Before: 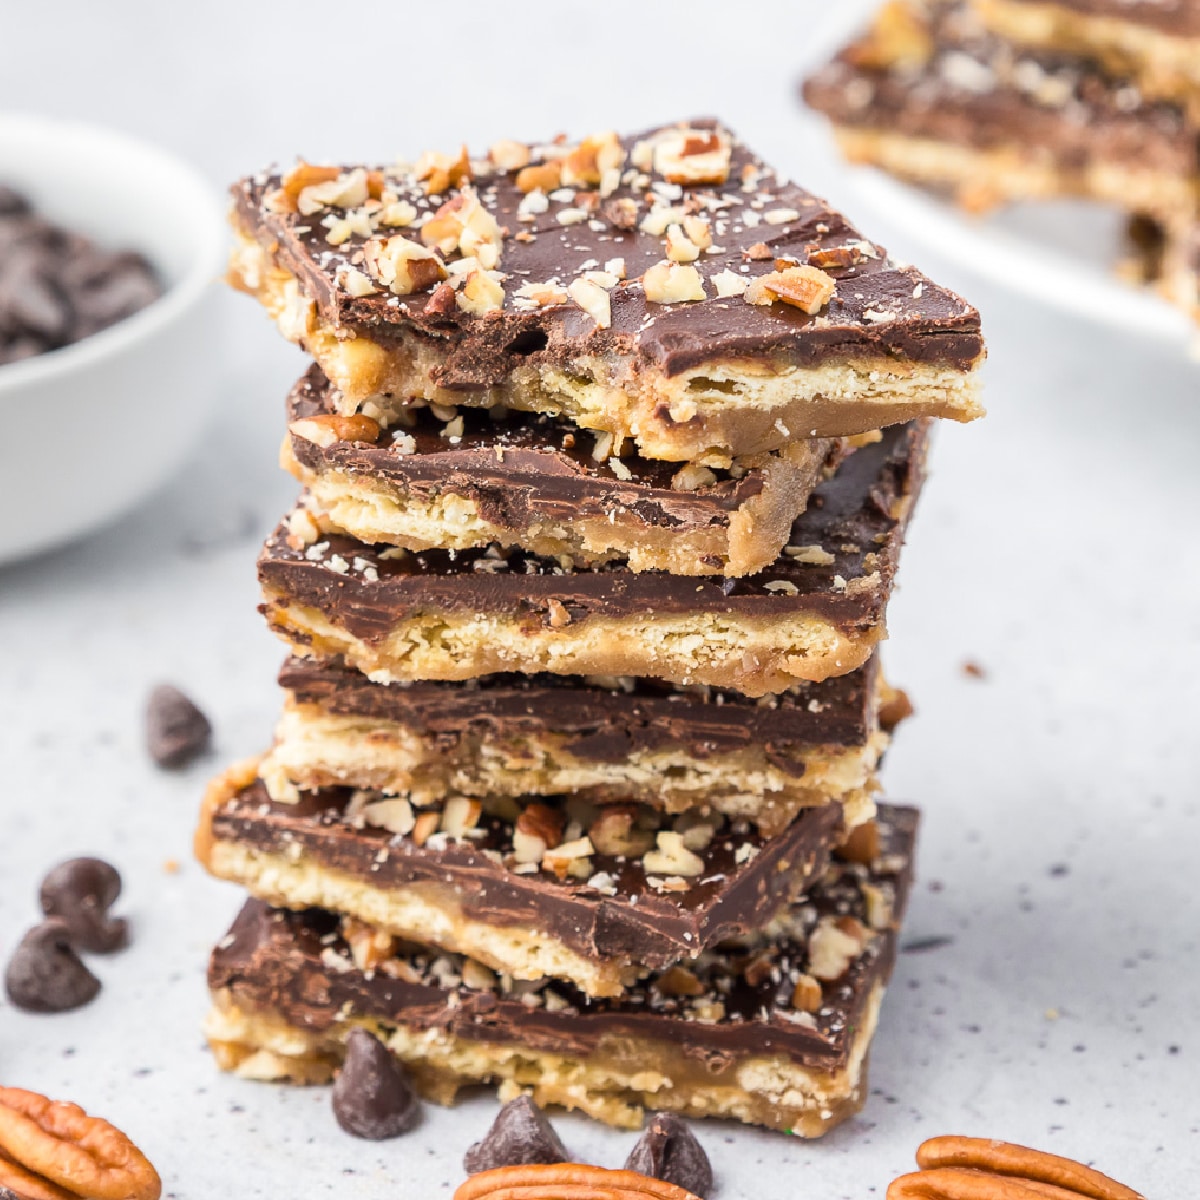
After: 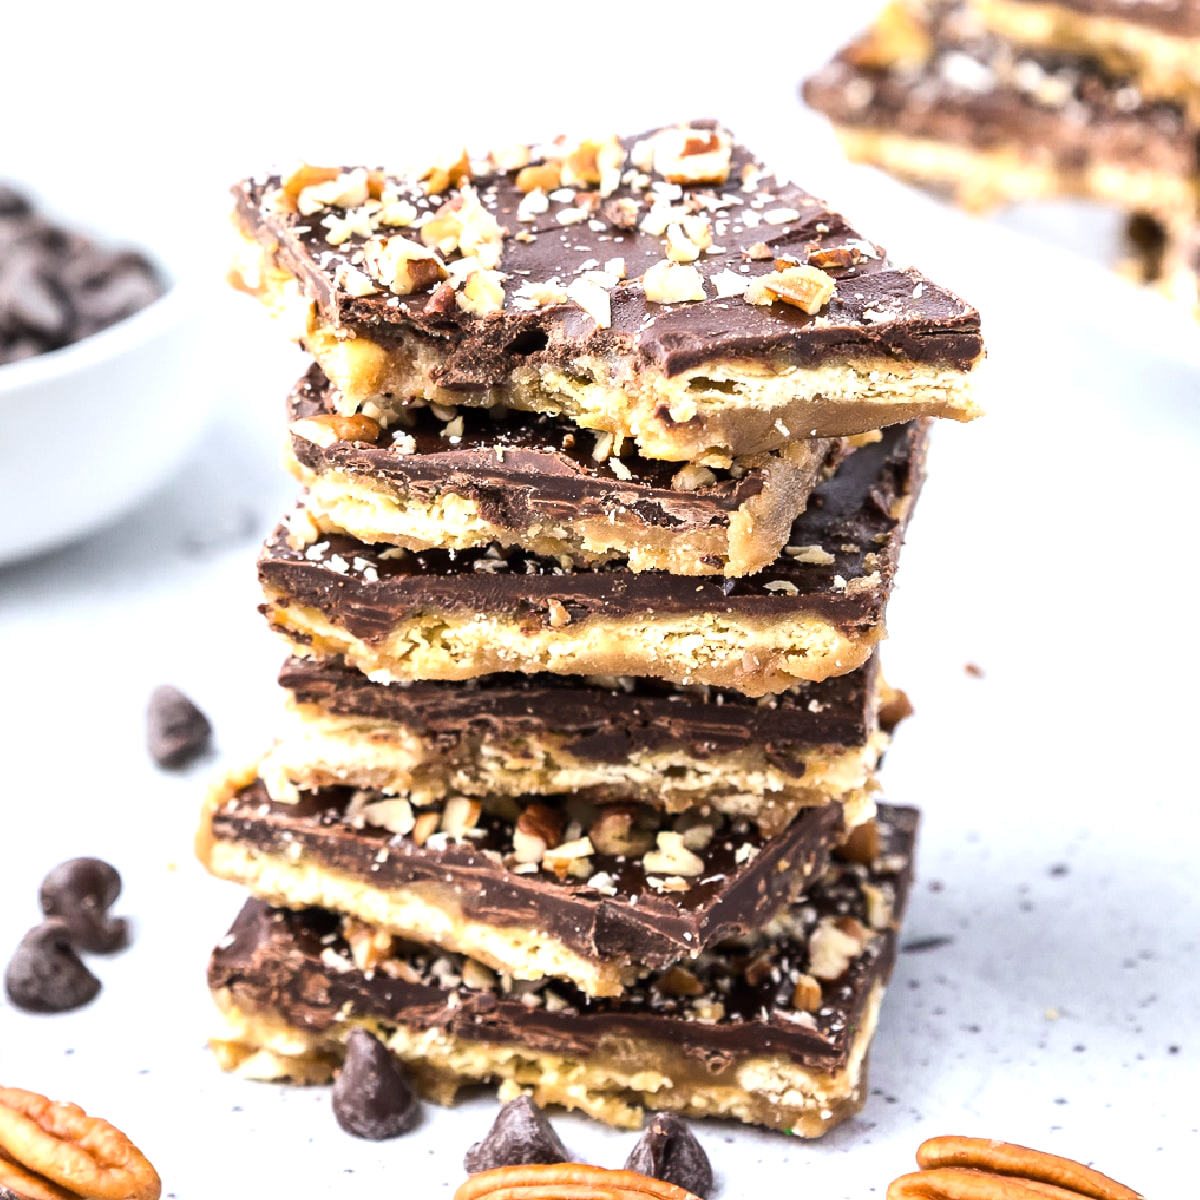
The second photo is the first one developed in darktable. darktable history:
tone equalizer: -8 EV -0.75 EV, -7 EV -0.7 EV, -6 EV -0.6 EV, -5 EV -0.4 EV, -3 EV 0.4 EV, -2 EV 0.6 EV, -1 EV 0.7 EV, +0 EV 0.75 EV, edges refinement/feathering 500, mask exposure compensation -1.57 EV, preserve details no
white balance: red 0.976, blue 1.04
